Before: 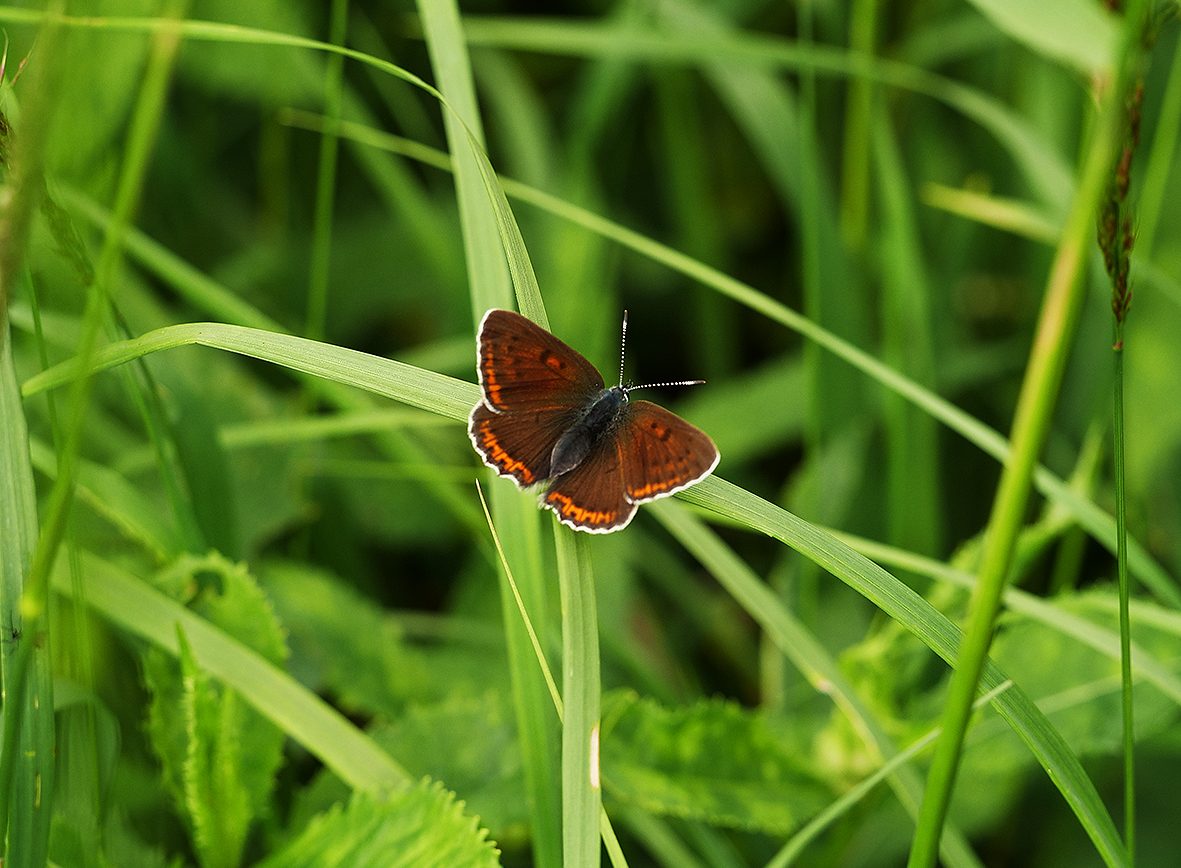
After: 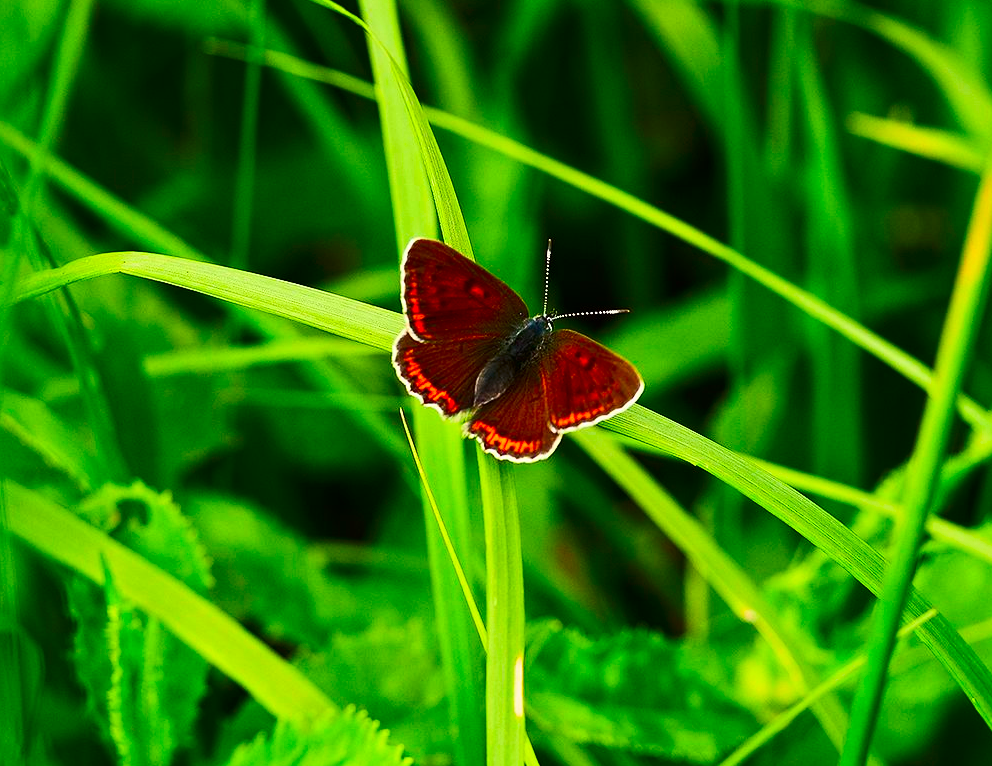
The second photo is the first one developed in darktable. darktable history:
crop: left 6.446%, top 8.188%, right 9.538%, bottom 3.548%
contrast brightness saturation: contrast 0.26, brightness 0.02, saturation 0.87
